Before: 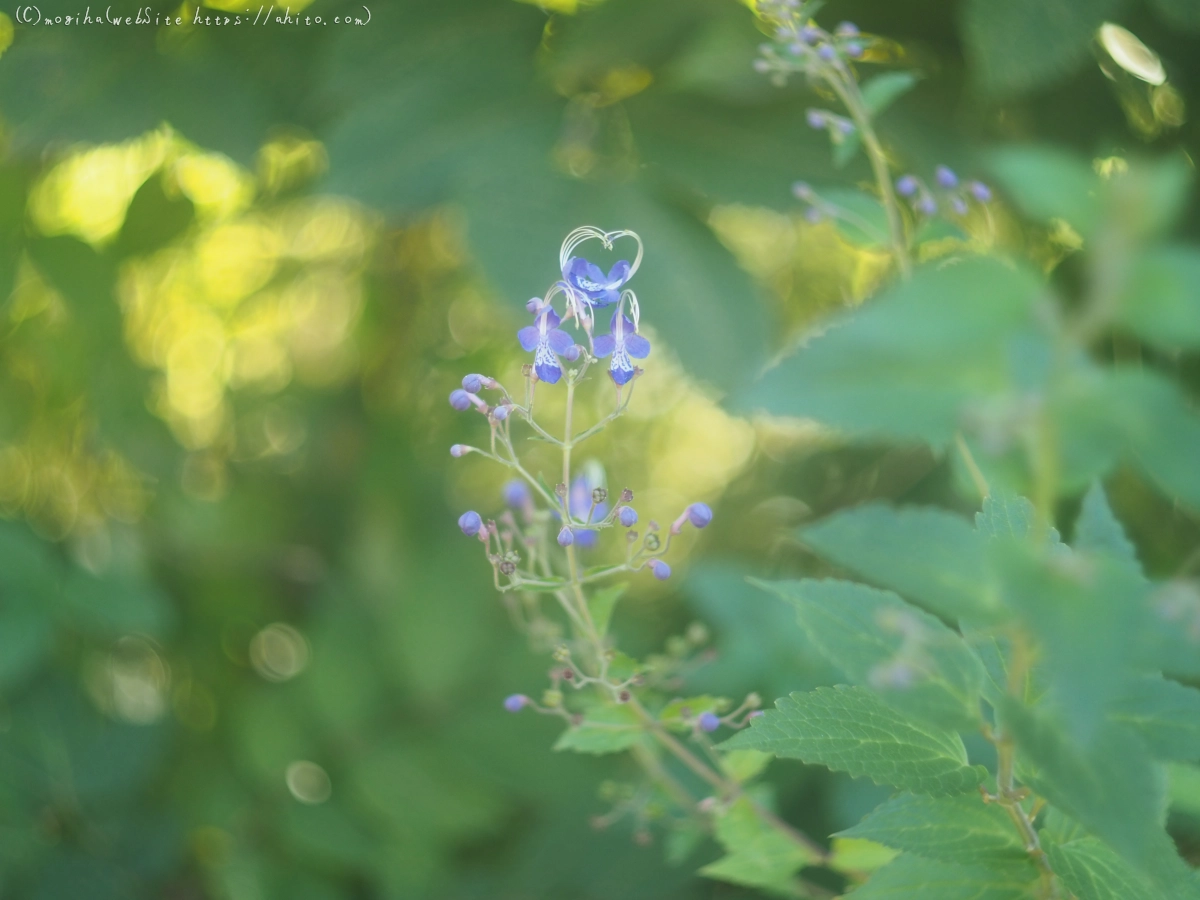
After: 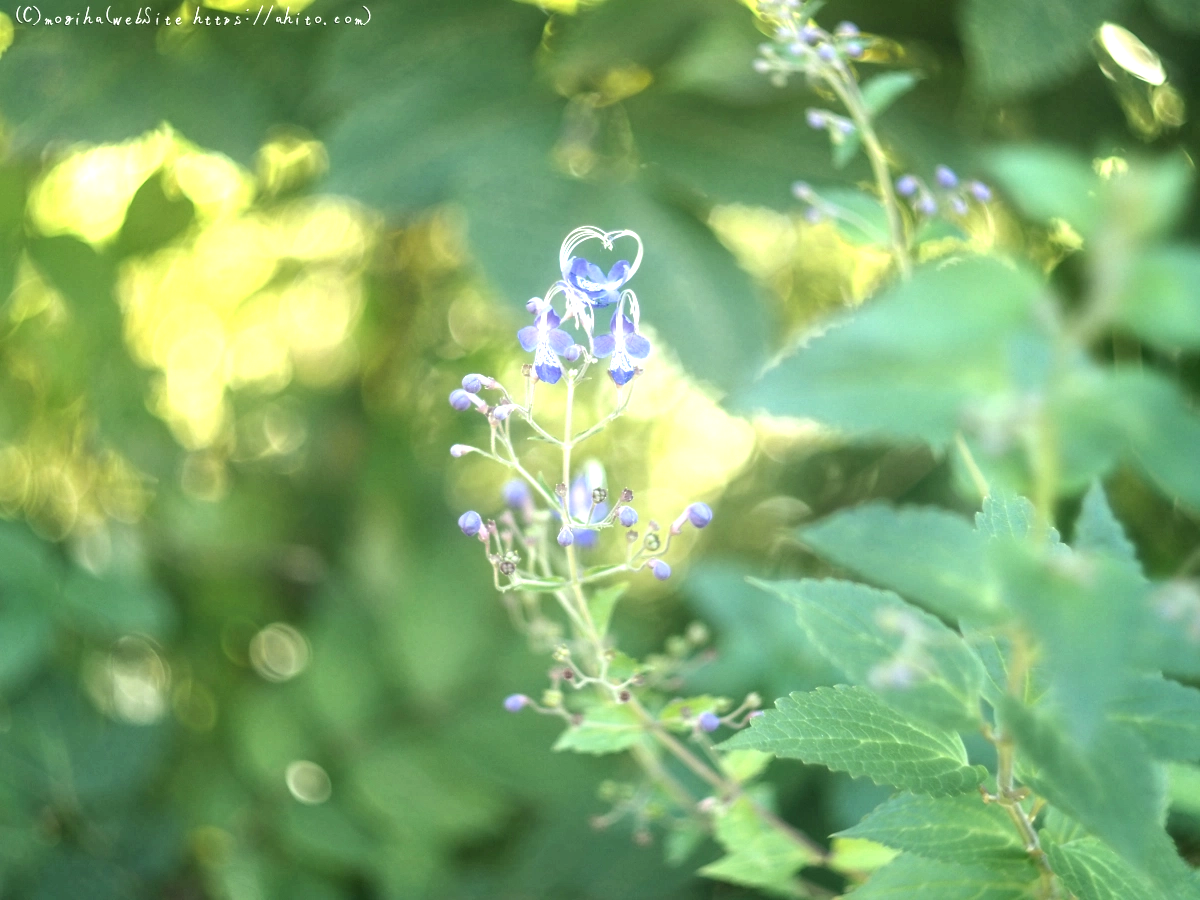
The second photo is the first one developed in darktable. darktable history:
exposure: black level correction 0, exposure 0.6 EV, compensate highlight preservation false
local contrast: highlights 65%, shadows 54%, detail 169%, midtone range 0.514
